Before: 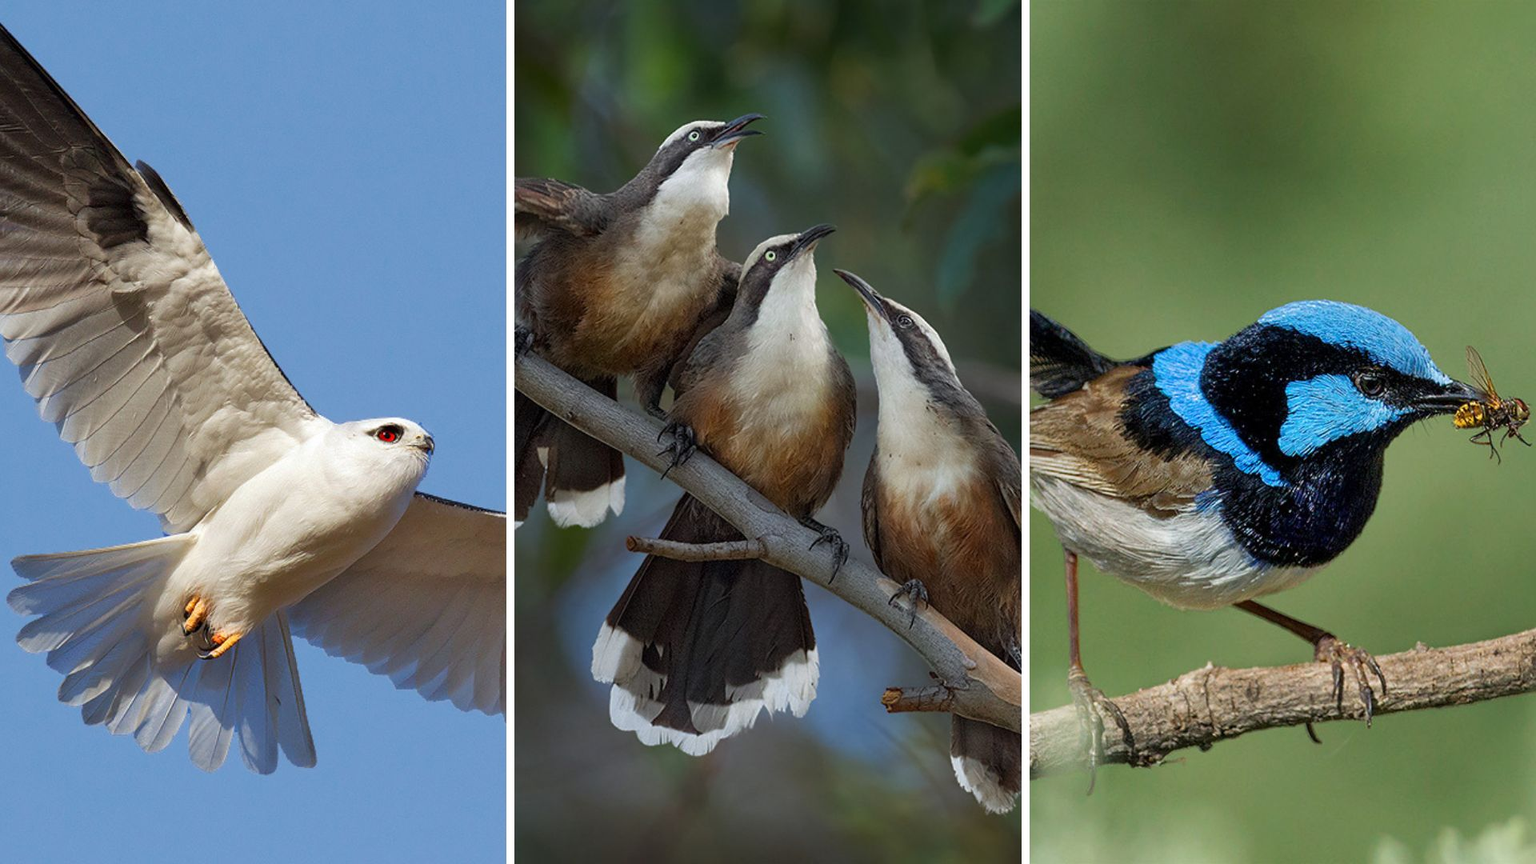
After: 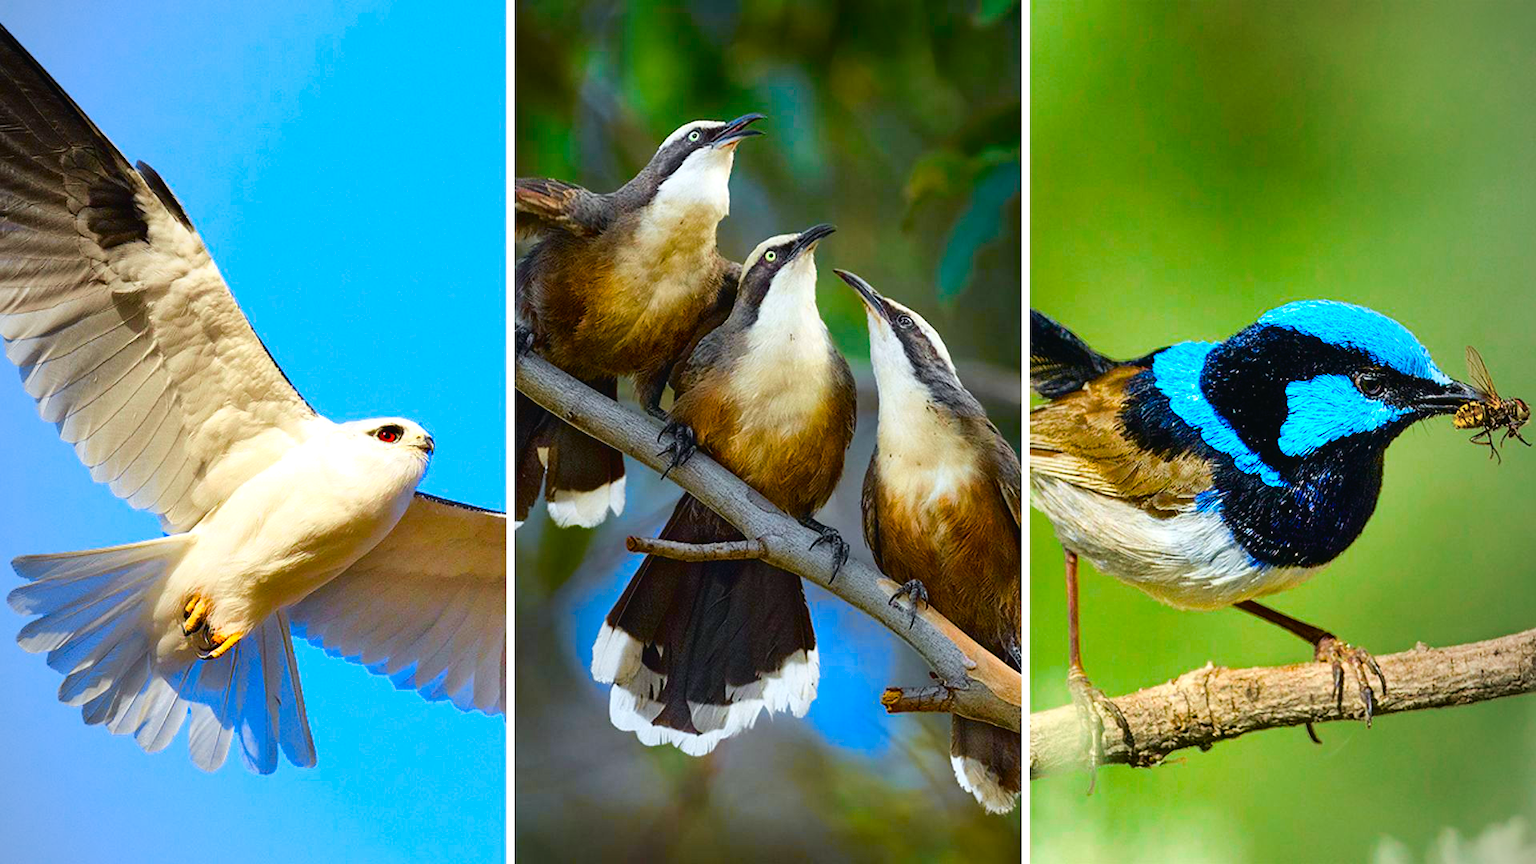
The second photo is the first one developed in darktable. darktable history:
color balance rgb: linear chroma grading › shadows 10%, linear chroma grading › highlights 10%, linear chroma grading › global chroma 15%, linear chroma grading › mid-tones 15%, perceptual saturation grading › global saturation 40%, perceptual saturation grading › highlights -25%, perceptual saturation grading › mid-tones 35%, perceptual saturation grading › shadows 35%, perceptual brilliance grading › global brilliance 11.29%, global vibrance 11.29%
tone curve: curves: ch0 [(0, 0.023) (0.087, 0.065) (0.184, 0.168) (0.45, 0.54) (0.57, 0.683) (0.722, 0.825) (0.877, 0.948) (1, 1)]; ch1 [(0, 0) (0.388, 0.369) (0.44, 0.45) (0.495, 0.491) (0.534, 0.528) (0.657, 0.655) (1, 1)]; ch2 [(0, 0) (0.353, 0.317) (0.408, 0.427) (0.5, 0.497) (0.534, 0.544) (0.576, 0.605) (0.625, 0.631) (1, 1)], color space Lab, independent channels, preserve colors none
vignetting: fall-off start 71.74%
